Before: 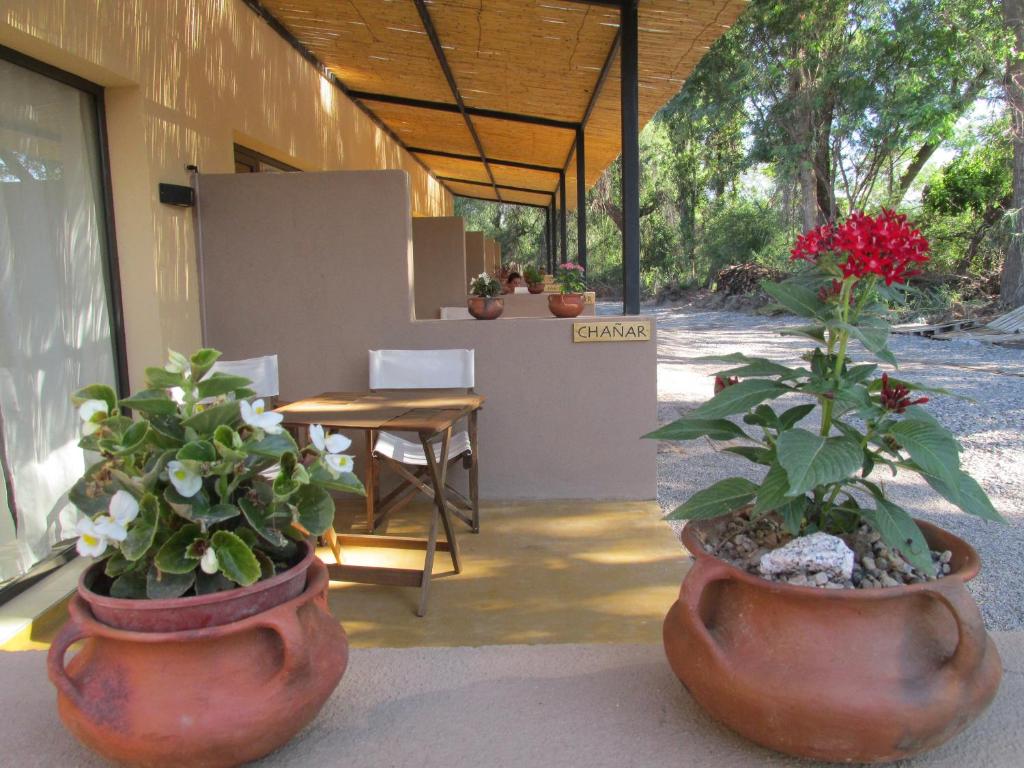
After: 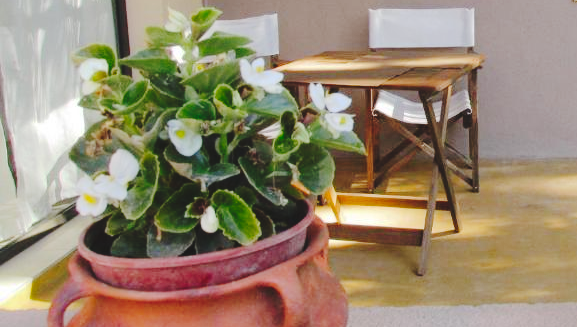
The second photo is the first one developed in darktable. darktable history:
tone curve: curves: ch0 [(0, 0) (0.003, 0.079) (0.011, 0.083) (0.025, 0.088) (0.044, 0.095) (0.069, 0.106) (0.1, 0.115) (0.136, 0.127) (0.177, 0.152) (0.224, 0.198) (0.277, 0.263) (0.335, 0.371) (0.399, 0.483) (0.468, 0.582) (0.543, 0.664) (0.623, 0.726) (0.709, 0.793) (0.801, 0.842) (0.898, 0.896) (1, 1)], preserve colors none
crop: top 44.483%, right 43.593%, bottom 12.892%
